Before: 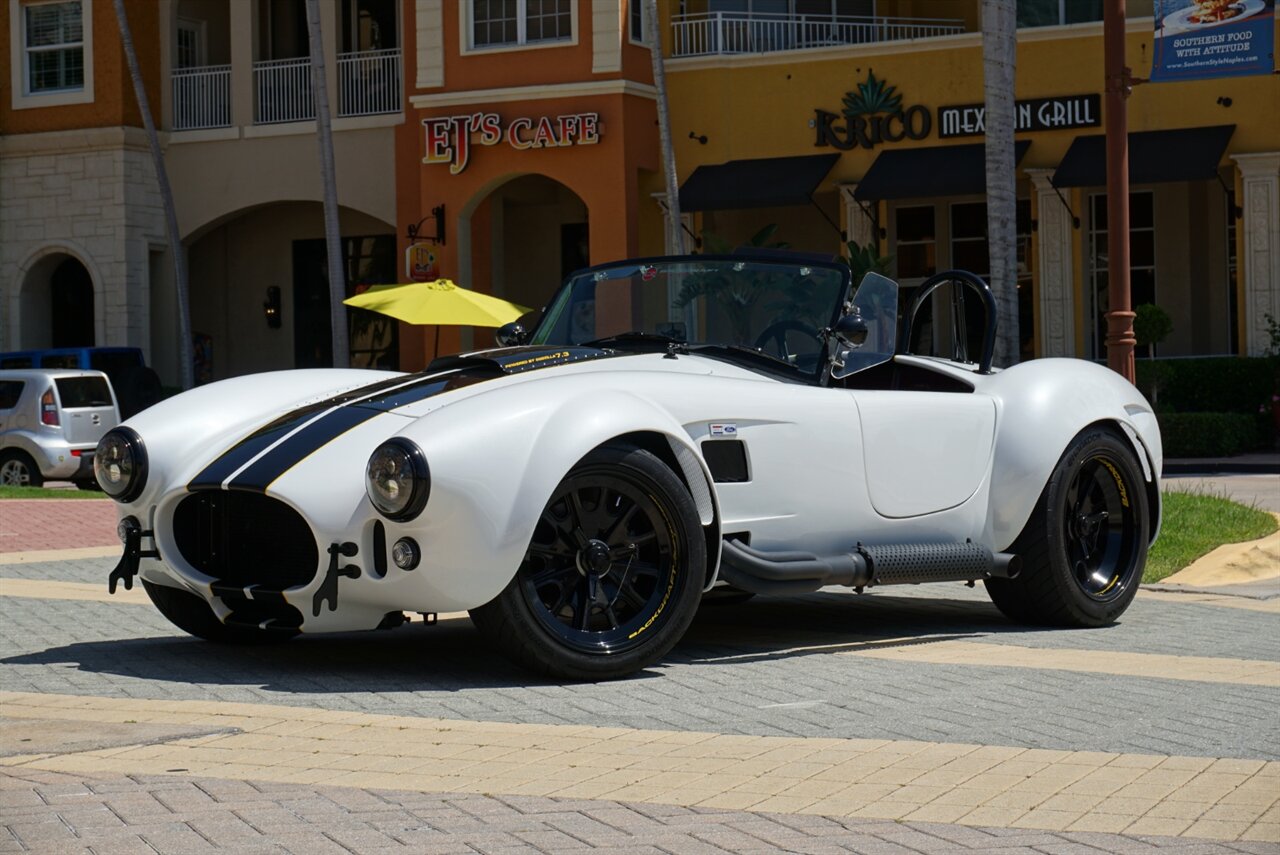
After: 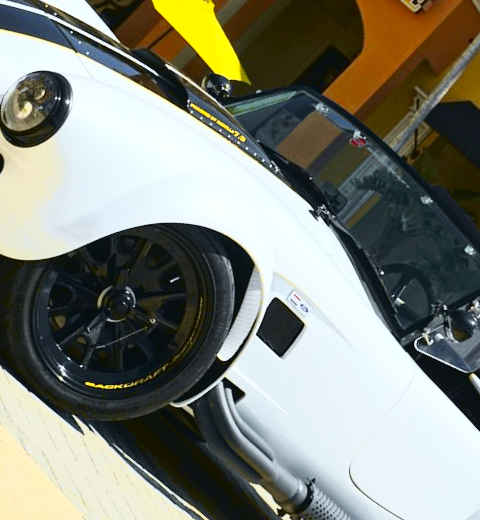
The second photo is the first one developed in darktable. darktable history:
tone curve: curves: ch0 [(0, 0.029) (0.087, 0.084) (0.227, 0.239) (0.46, 0.576) (0.657, 0.796) (0.861, 0.932) (0.997, 0.951)]; ch1 [(0, 0) (0.353, 0.344) (0.45, 0.46) (0.502, 0.494) (0.534, 0.523) (0.573, 0.576) (0.602, 0.631) (0.647, 0.669) (1, 1)]; ch2 [(0, 0) (0.333, 0.346) (0.385, 0.395) (0.44, 0.466) (0.5, 0.493) (0.521, 0.56) (0.553, 0.579) (0.573, 0.599) (0.667, 0.777) (1, 1)], color space Lab, independent channels, preserve colors none
exposure: exposure 0.993 EV, compensate highlight preservation false
crop and rotate: angle -45.27°, top 16.629%, right 0.962%, bottom 11.636%
